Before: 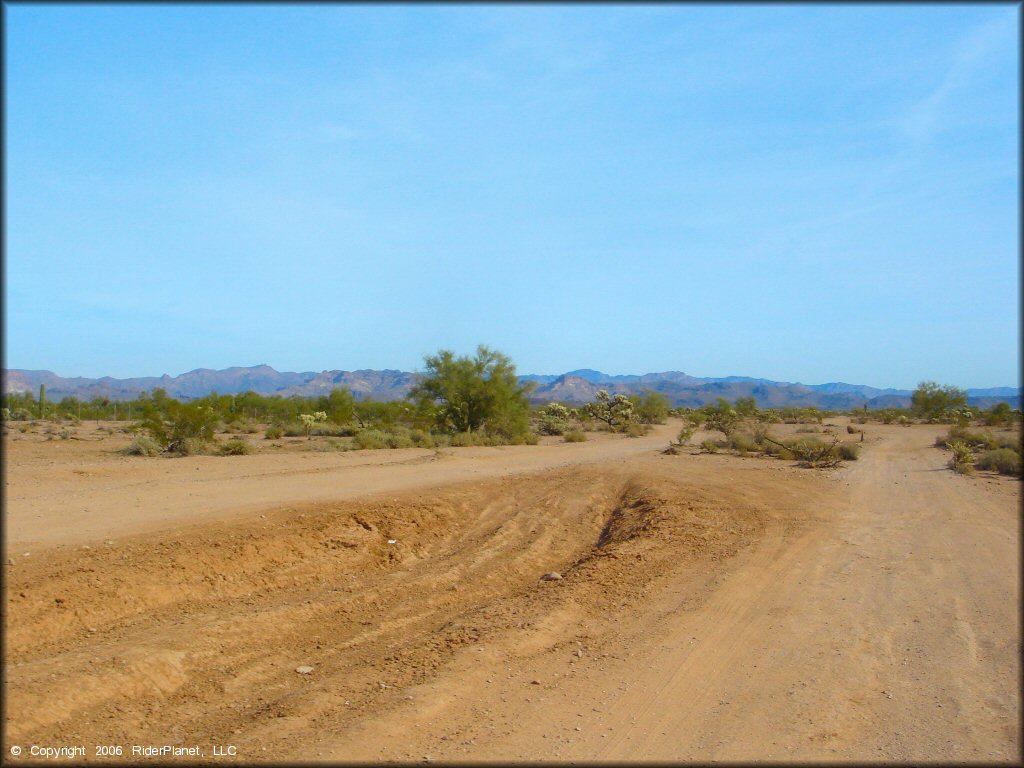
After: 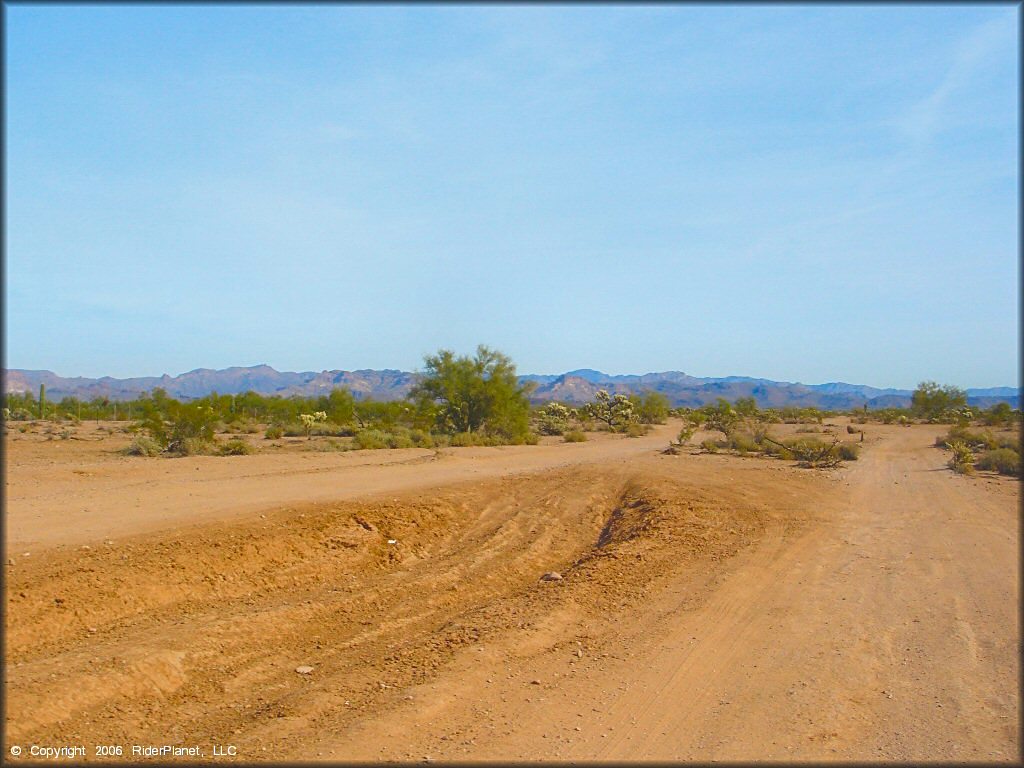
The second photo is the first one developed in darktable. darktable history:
sharpen: on, module defaults
color balance rgb: shadows lift › chroma 2%, shadows lift › hue 247.2°, power › chroma 0.3%, power › hue 25.2°, highlights gain › chroma 3%, highlights gain › hue 60°, global offset › luminance 2%, perceptual saturation grading › global saturation 20%, perceptual saturation grading › highlights -20%, perceptual saturation grading › shadows 30%
